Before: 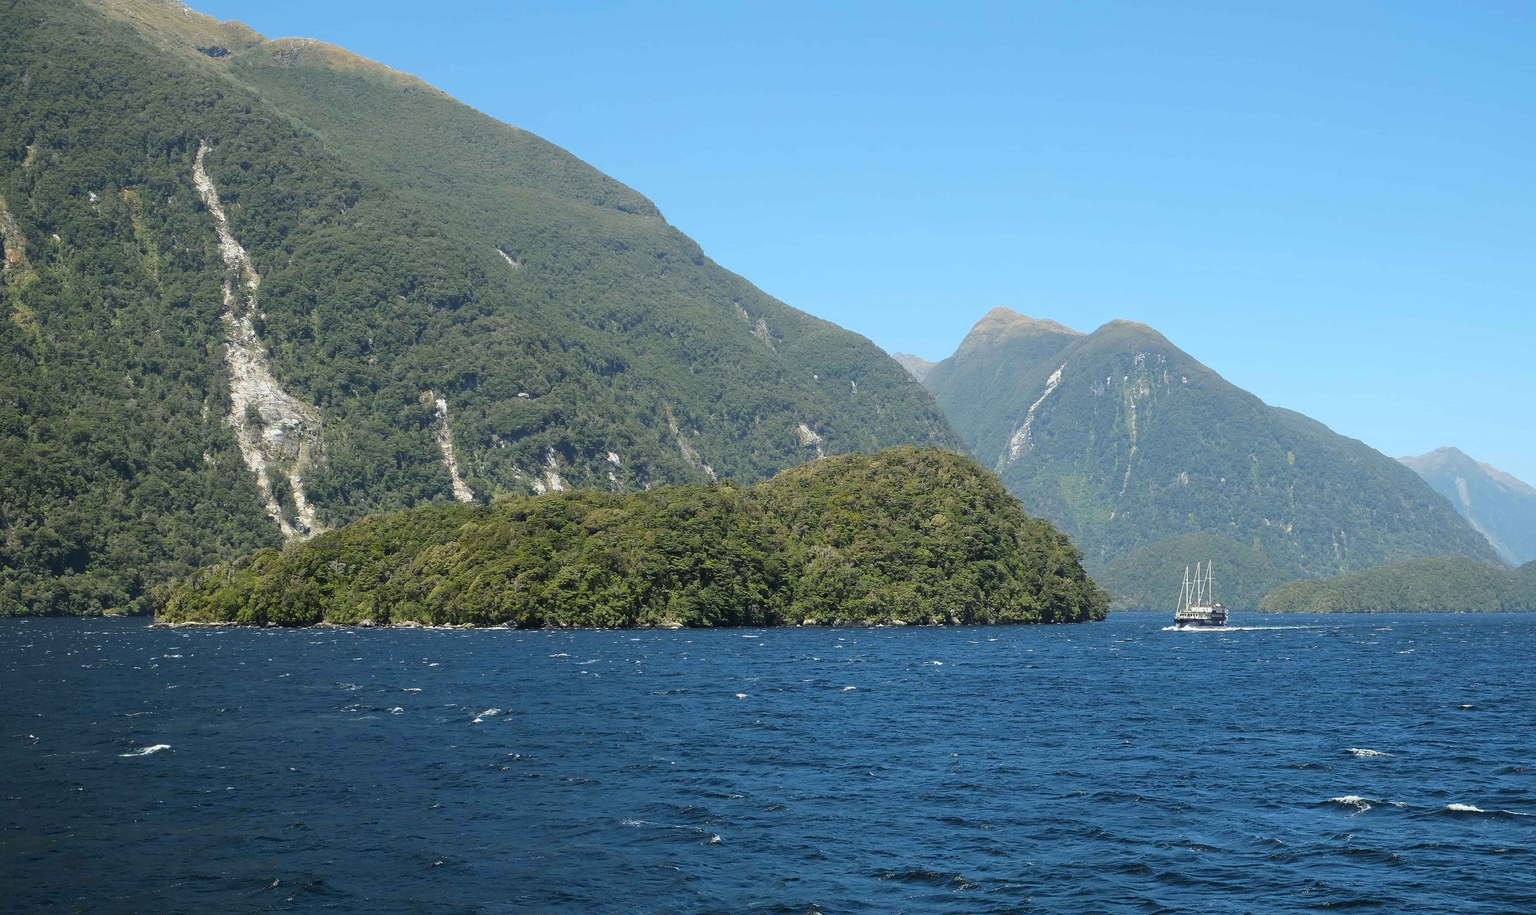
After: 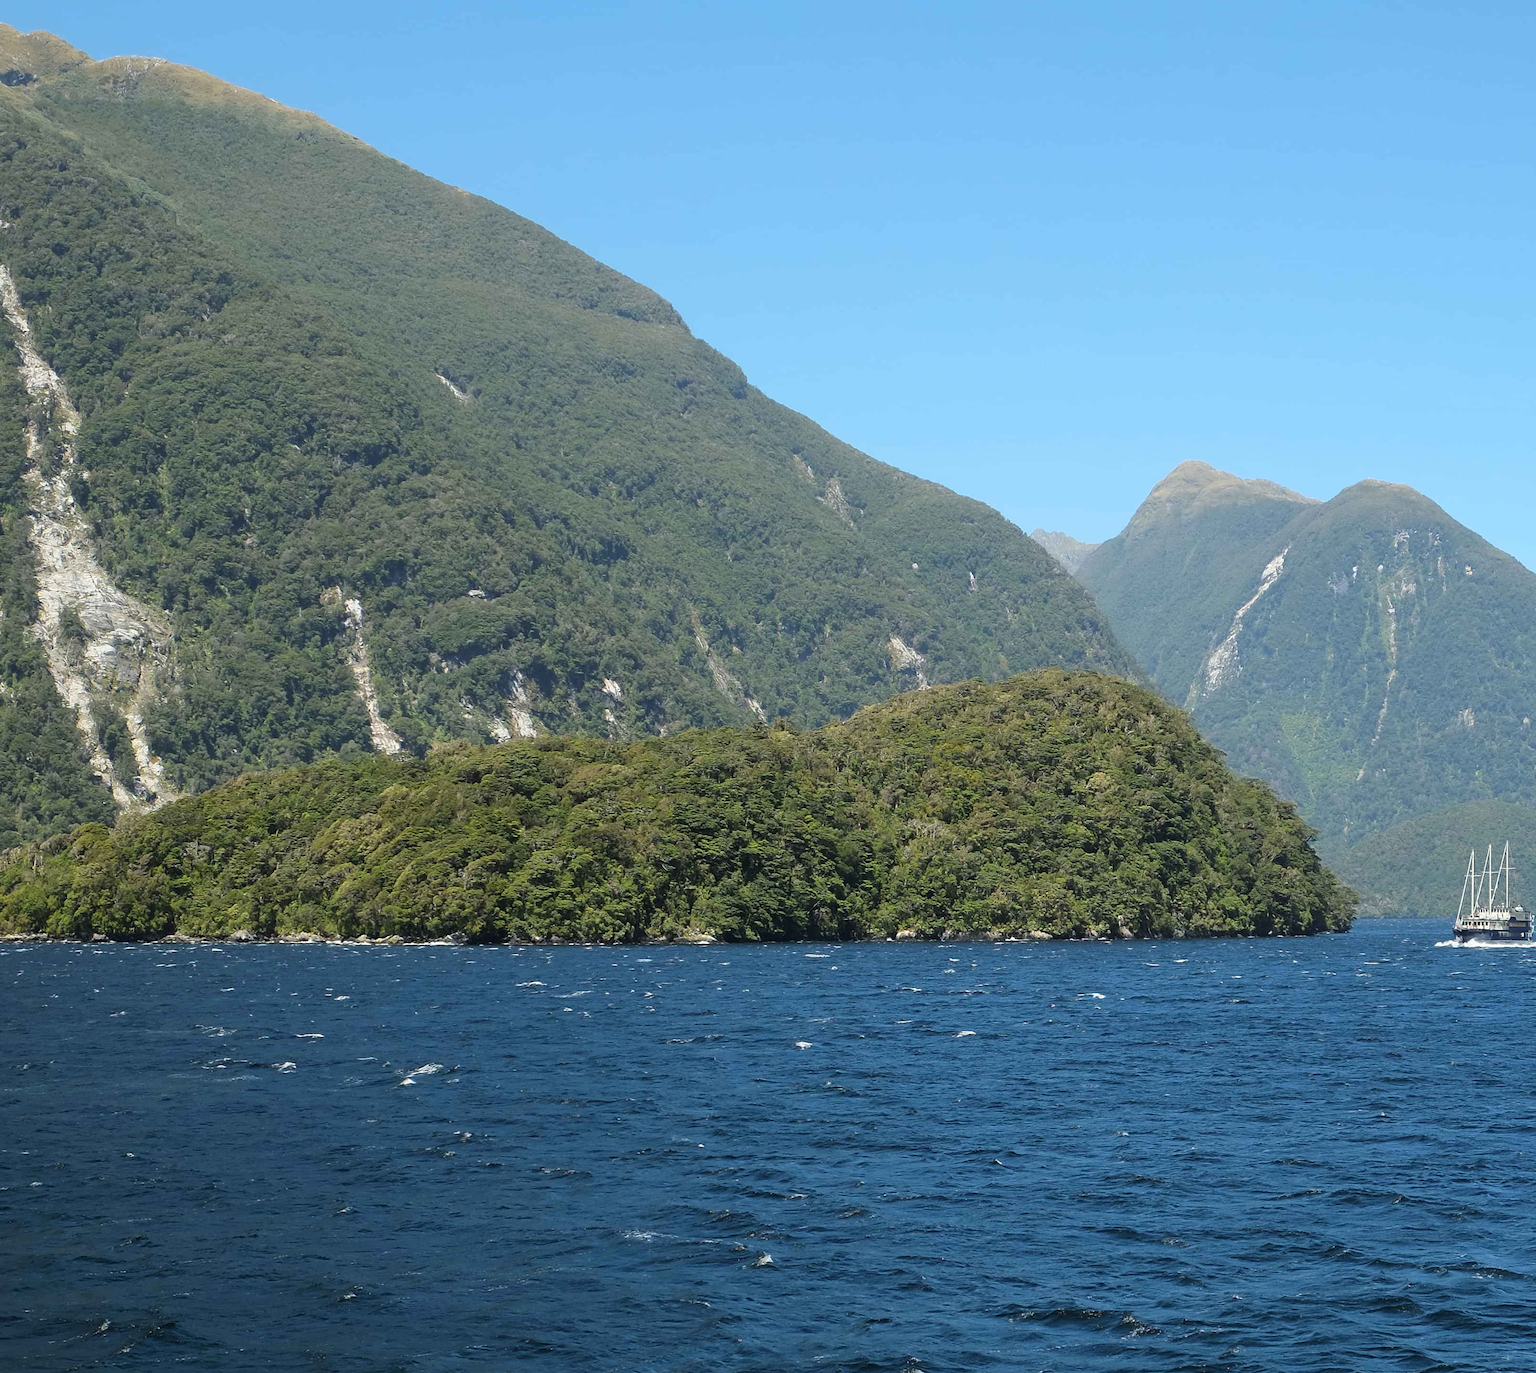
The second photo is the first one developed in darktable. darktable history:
crop and rotate: left 13.422%, right 19.938%
